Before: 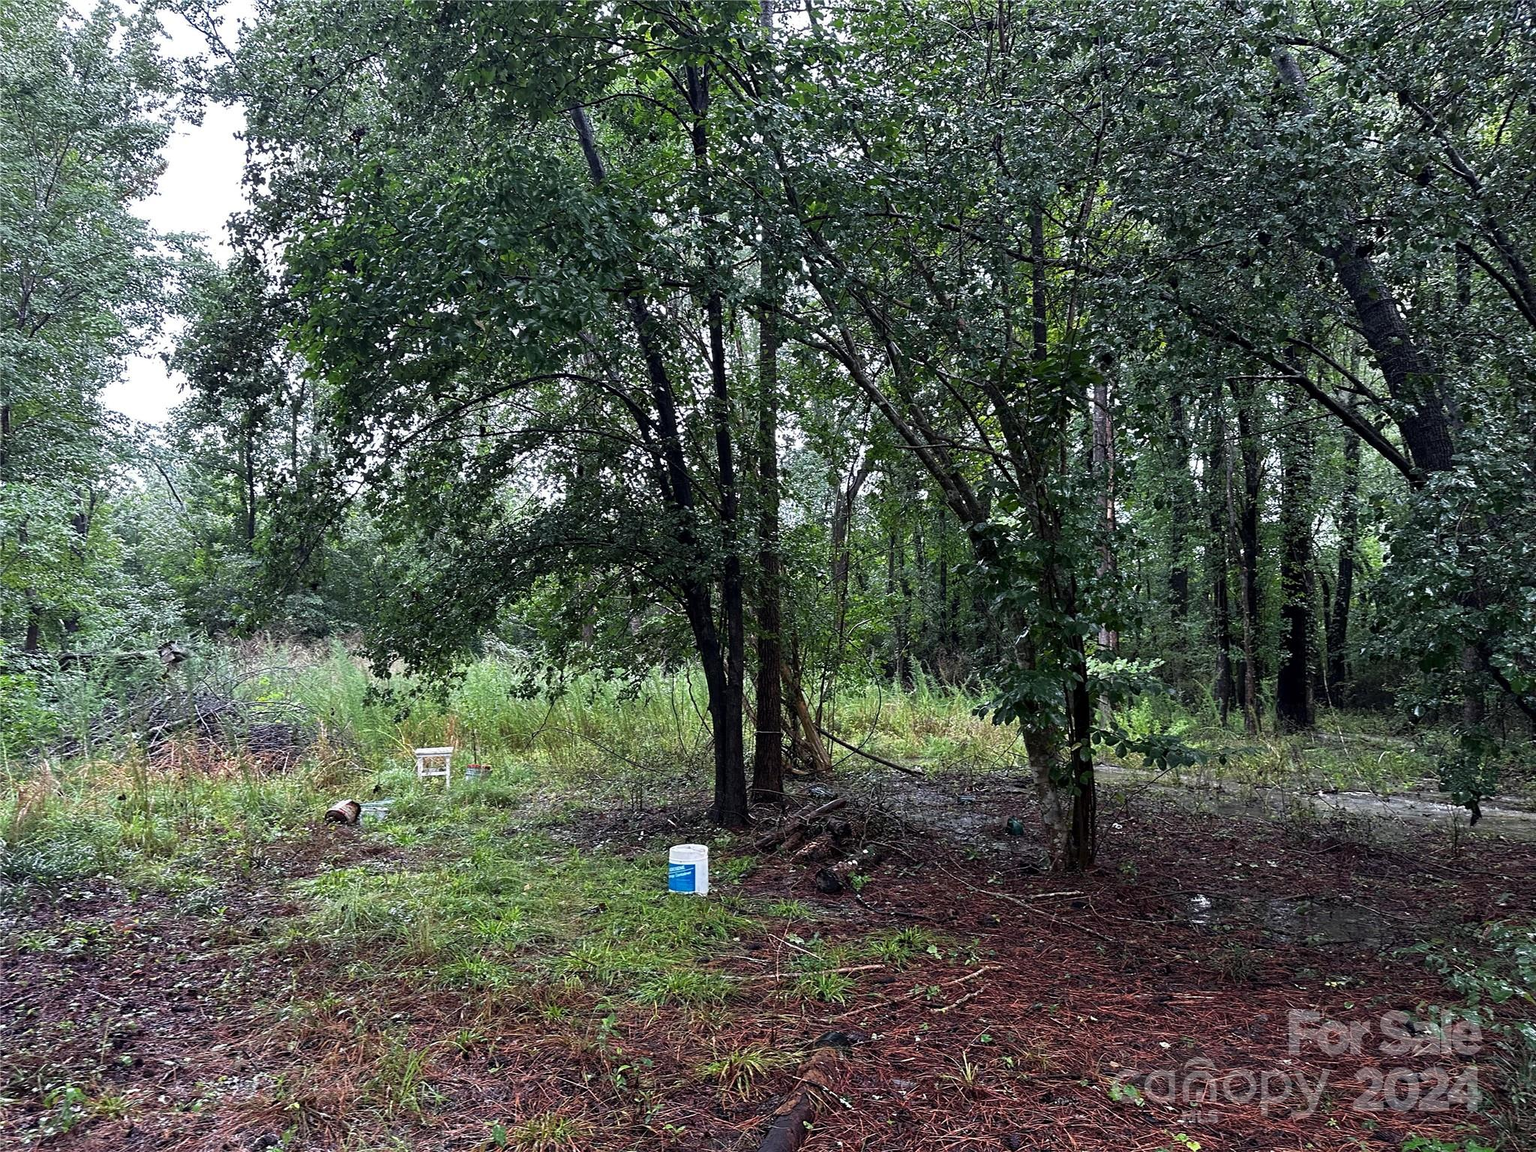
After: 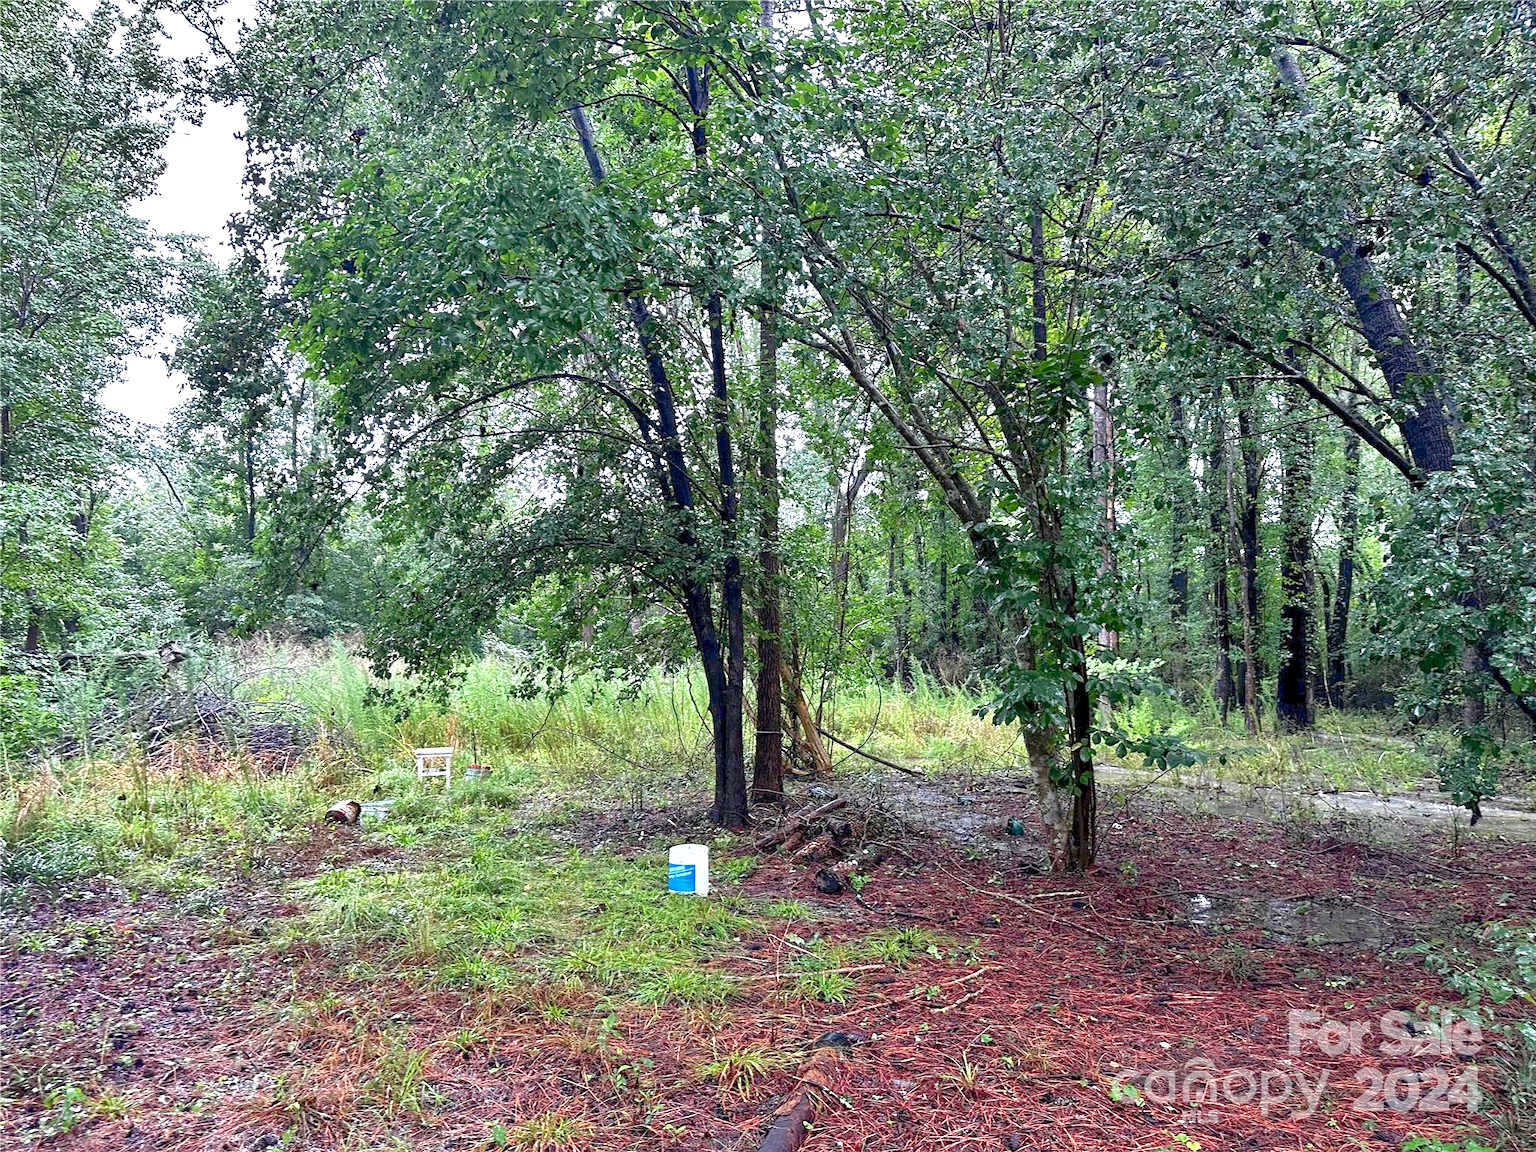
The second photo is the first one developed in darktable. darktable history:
levels: levels [0, 0.397, 0.955]
exposure: black level correction 0.001, exposure 0.499 EV, compensate highlight preservation false
shadows and highlights: shadows 30.72, highlights -62.98, highlights color adjustment 0.119%, soften with gaussian
